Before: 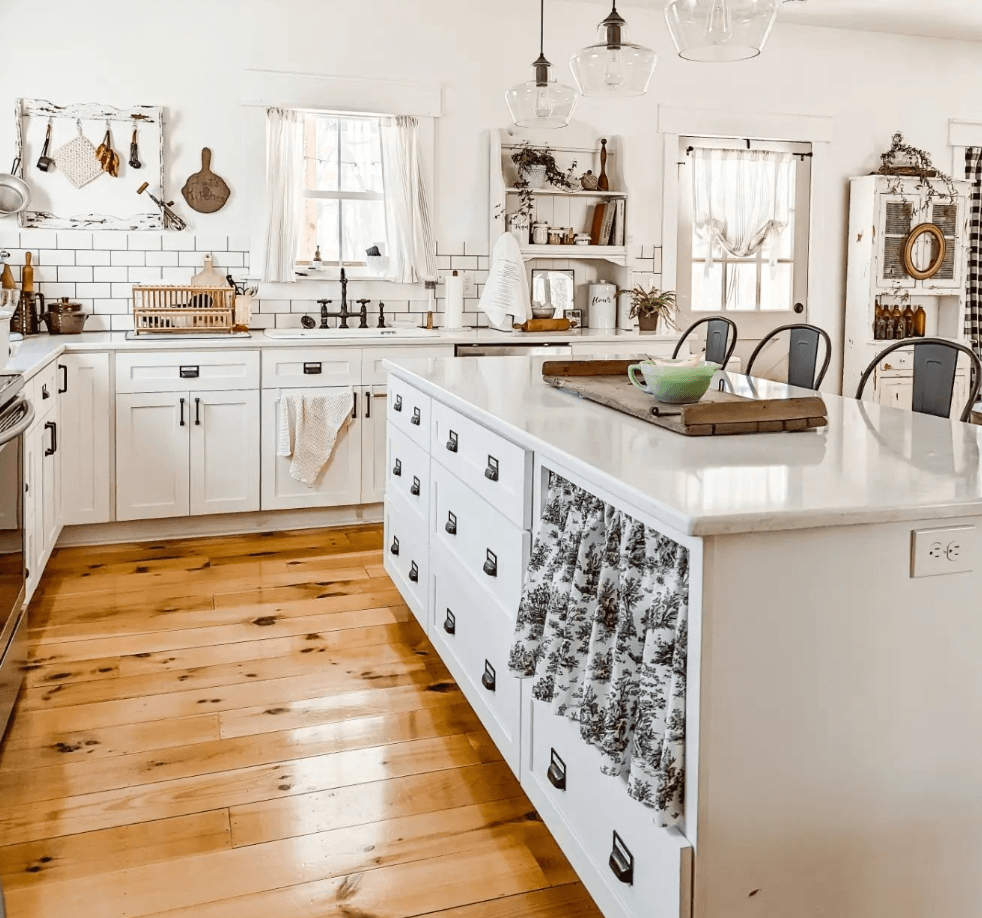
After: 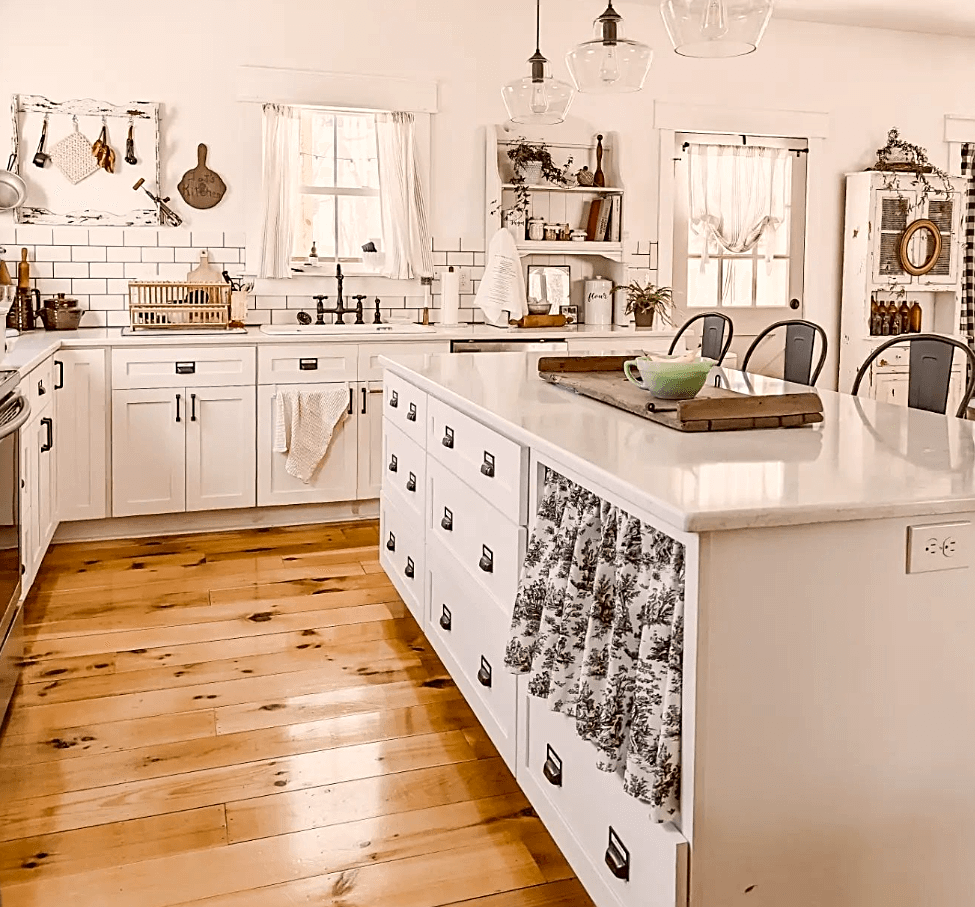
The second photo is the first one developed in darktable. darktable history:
color correction: highlights a* 6.31, highlights b* 7.46, shadows a* 5.37, shadows b* 7.1, saturation 0.917
sharpen: on, module defaults
crop: left 0.46%, top 0.532%, right 0.248%, bottom 0.658%
